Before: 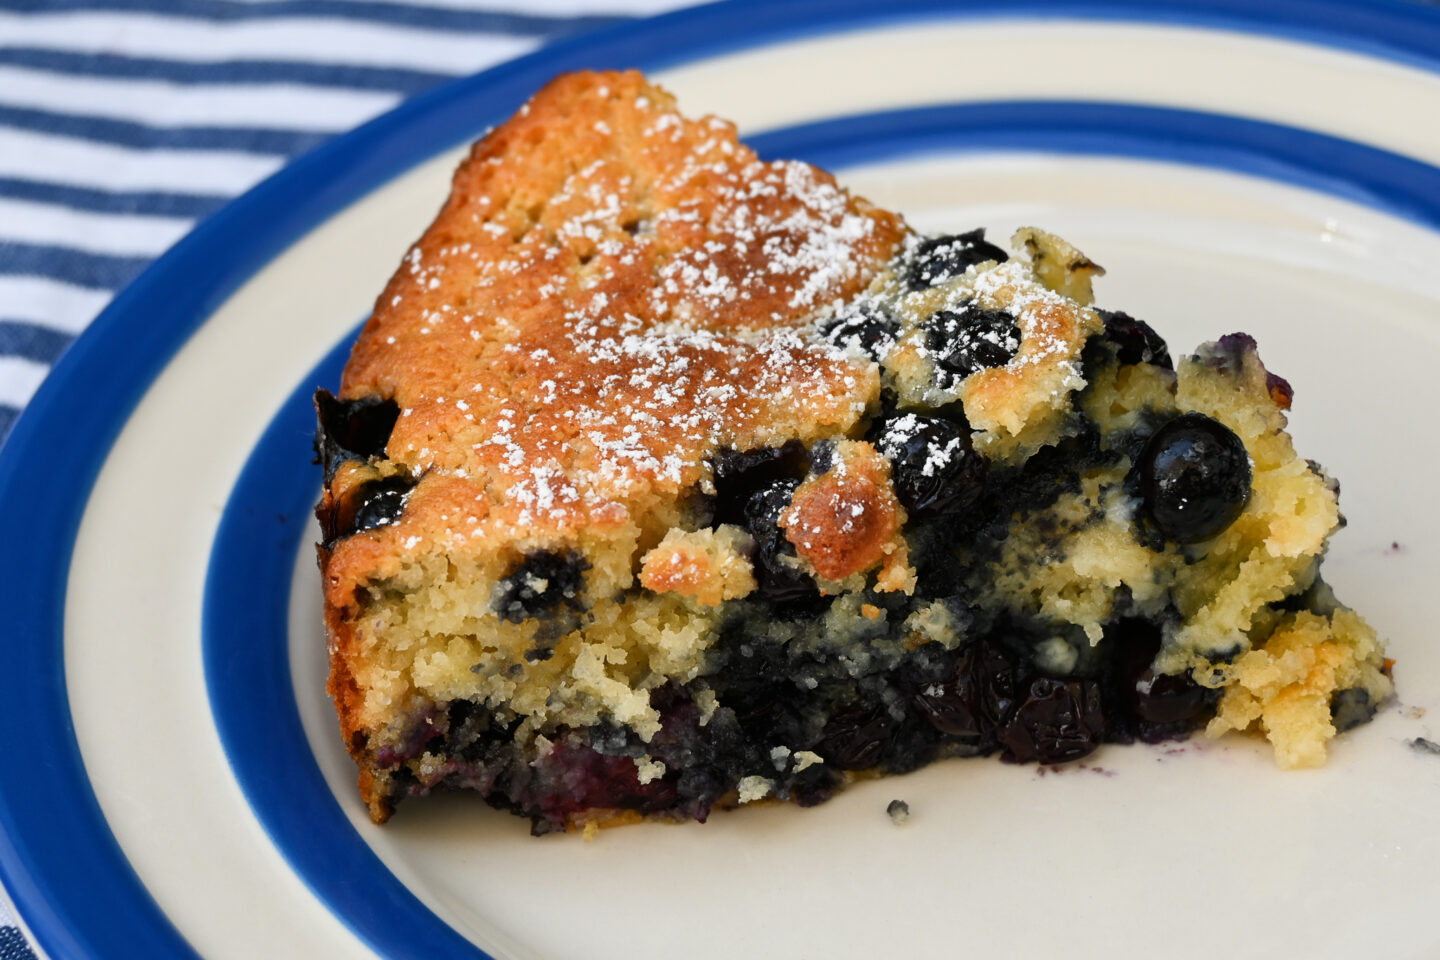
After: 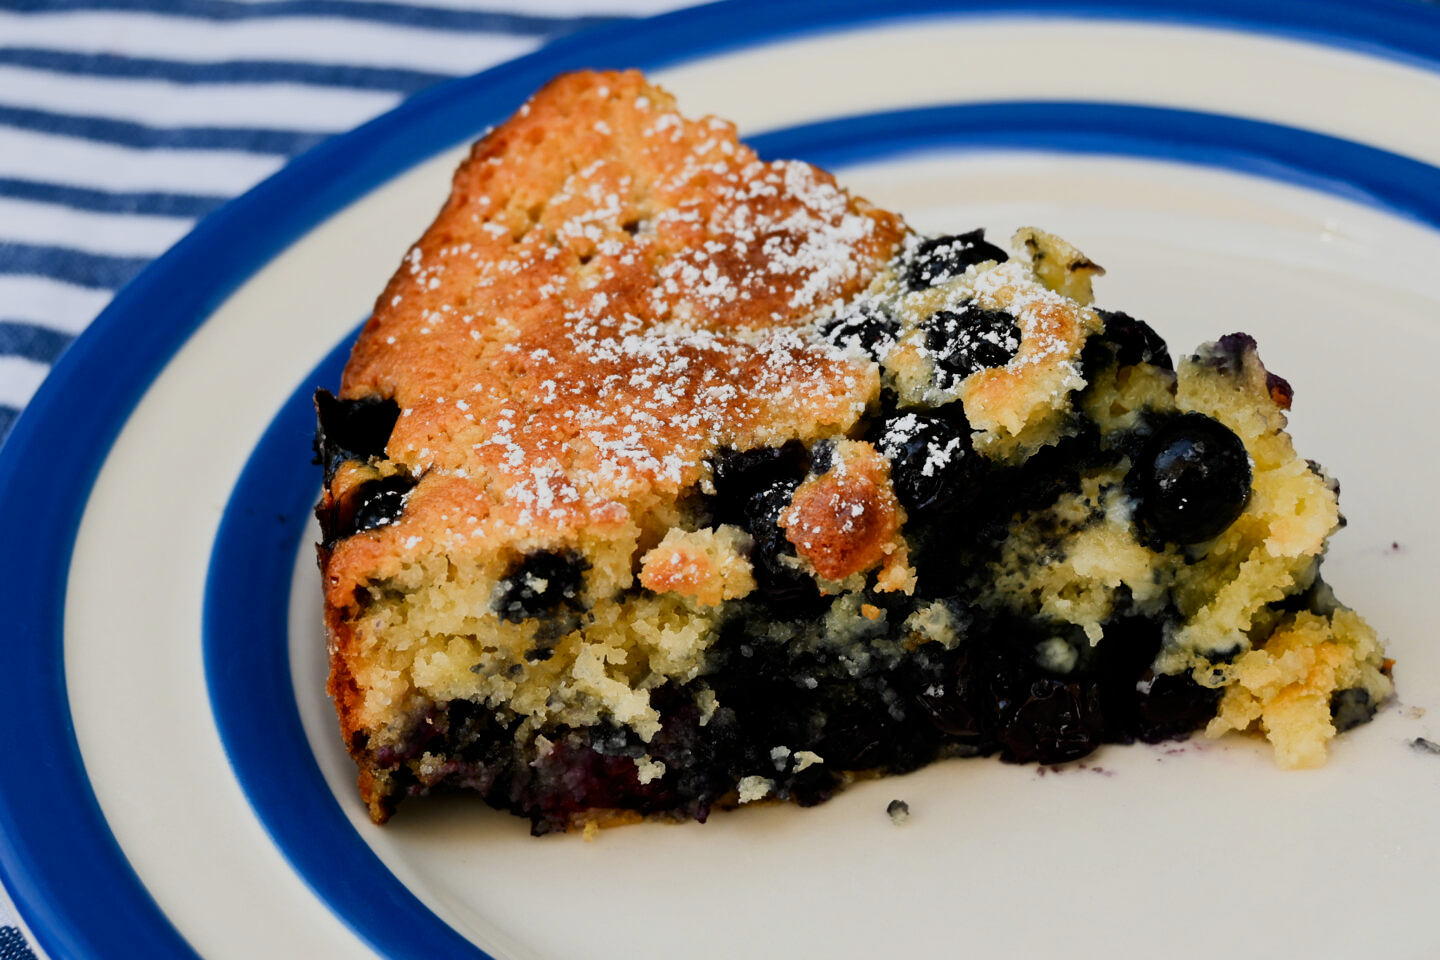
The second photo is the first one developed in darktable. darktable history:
contrast brightness saturation: contrast 0.146, brightness -0.014, saturation 0.095
filmic rgb: black relative exposure -7.65 EV, white relative exposure 4.56 EV, hardness 3.61, contrast 1.06
